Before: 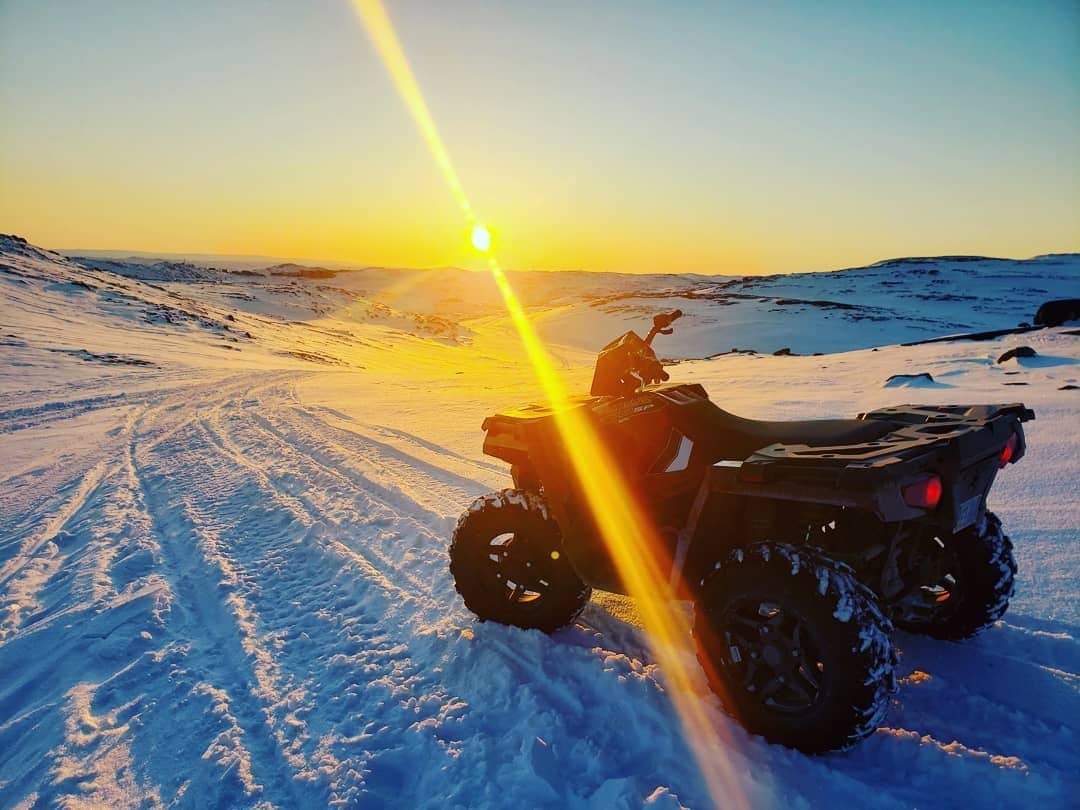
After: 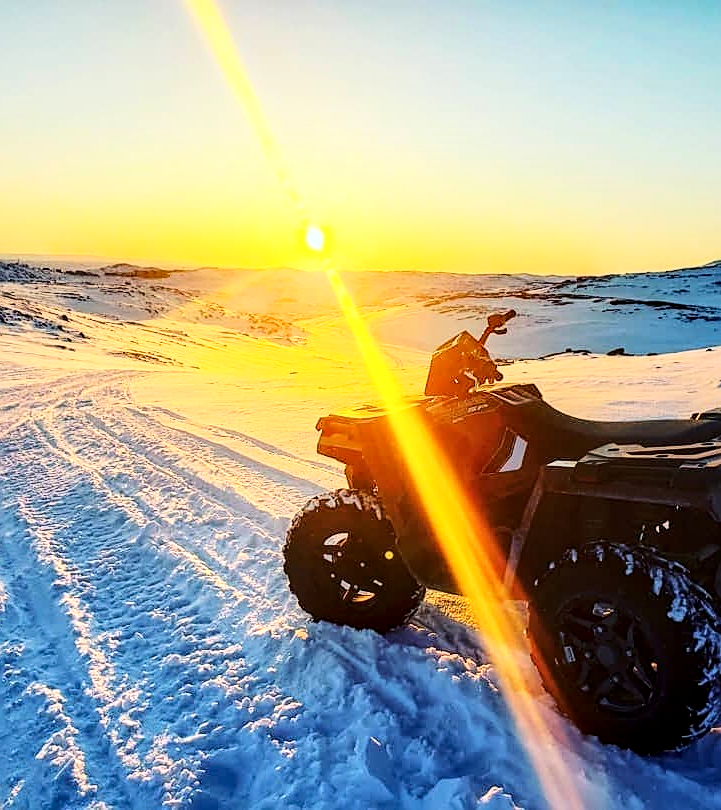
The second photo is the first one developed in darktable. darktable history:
sharpen: on, module defaults
exposure: compensate exposure bias true, compensate highlight preservation false
tone equalizer: edges refinement/feathering 500, mask exposure compensation -1.57 EV, preserve details no
base curve: curves: ch0 [(0, 0) (0.028, 0.03) (0.121, 0.232) (0.46, 0.748) (0.859, 0.968) (1, 1)]
local contrast: highlights 40%, shadows 62%, detail 136%, midtone range 0.513
crop: left 15.411%, right 17.766%
